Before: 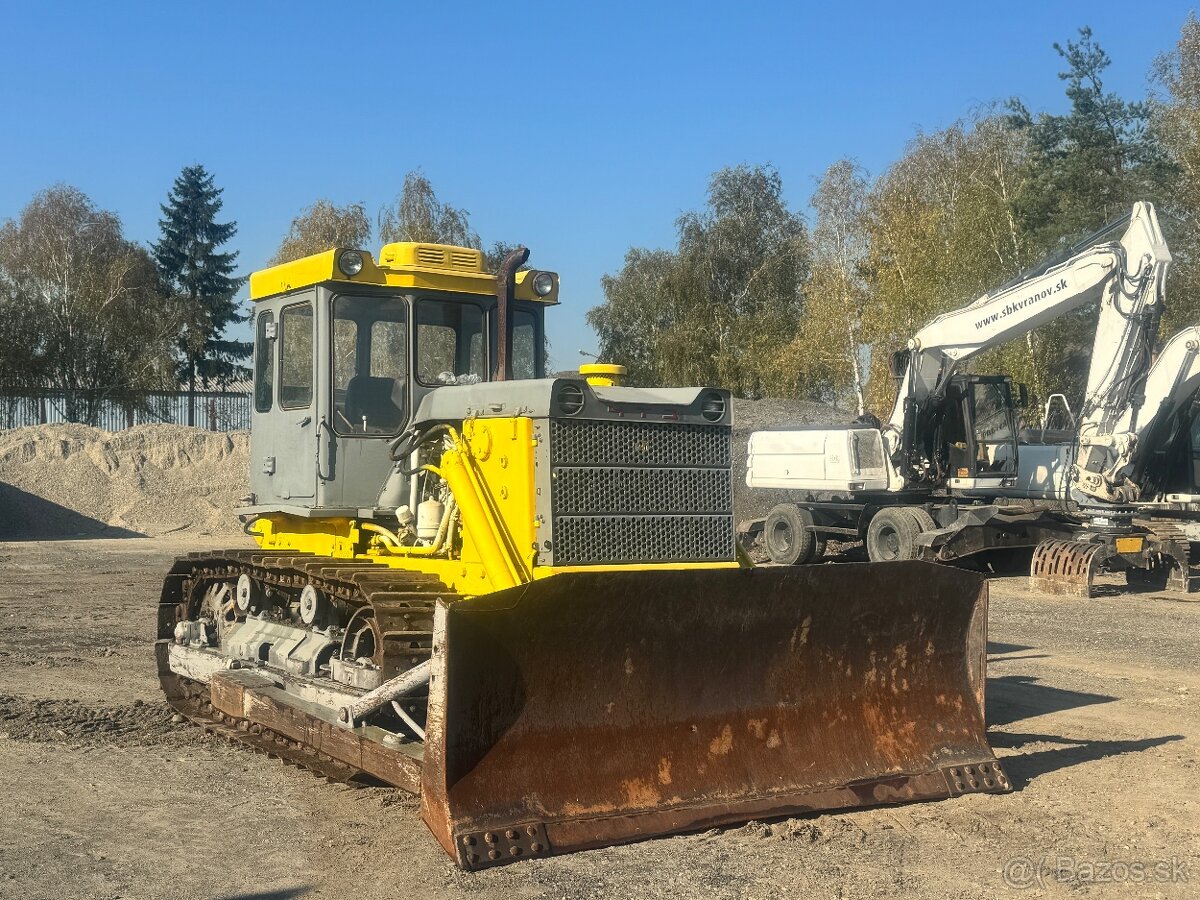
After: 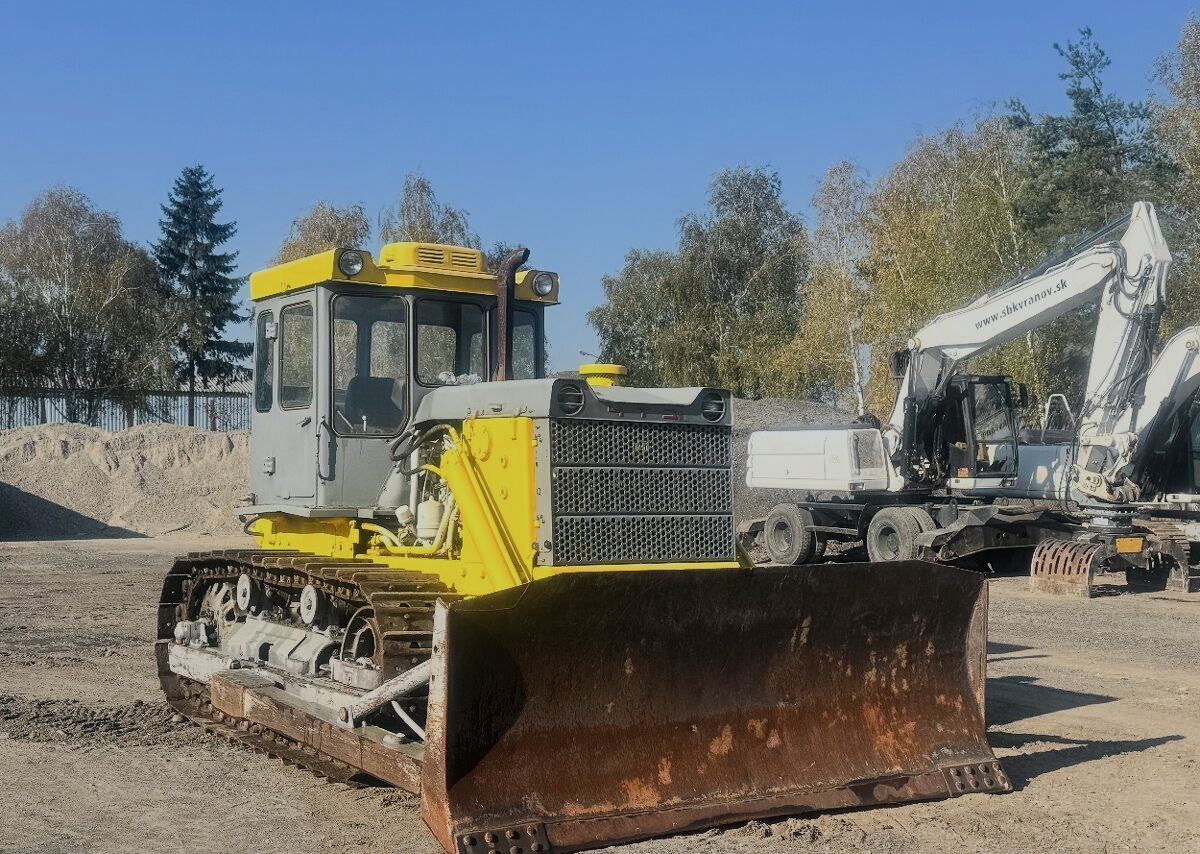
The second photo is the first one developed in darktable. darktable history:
crop and rotate: top 0%, bottom 5.097%
filmic rgb: black relative exposure -8.54 EV, white relative exposure 5.52 EV, hardness 3.39, contrast 1.016
color calibration: illuminant as shot in camera, x 0.358, y 0.373, temperature 4628.91 K
